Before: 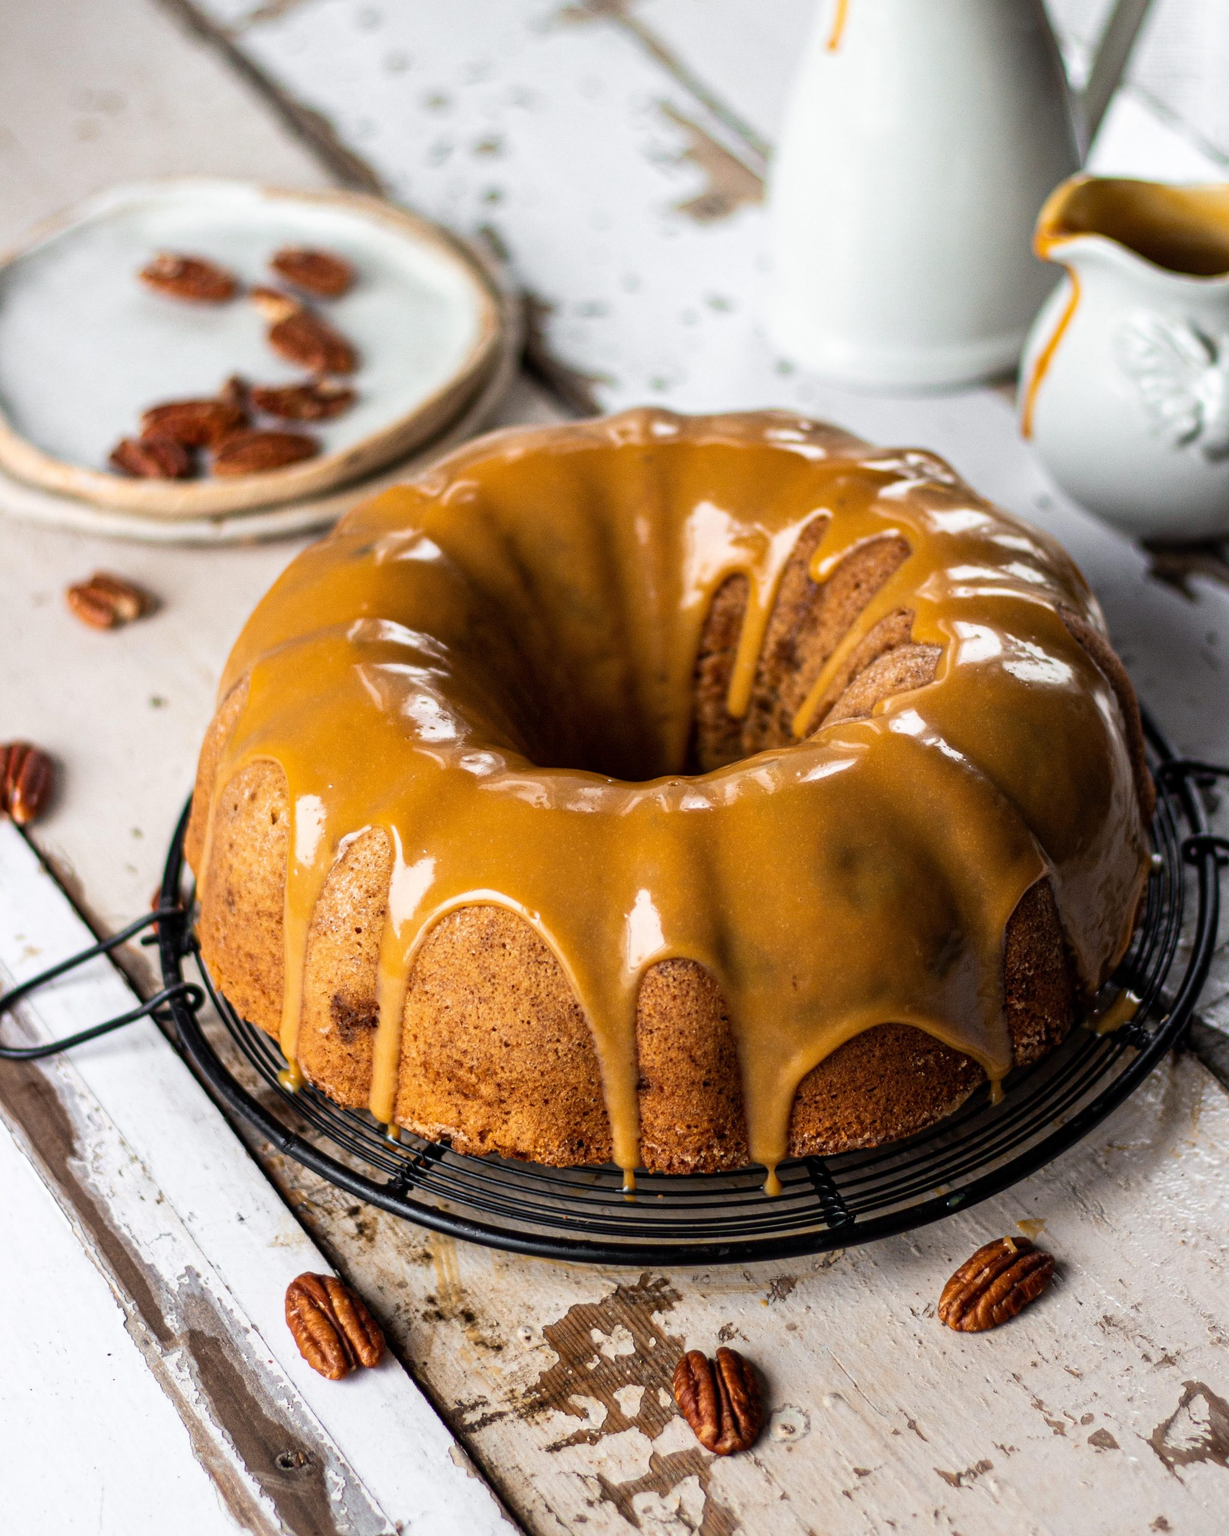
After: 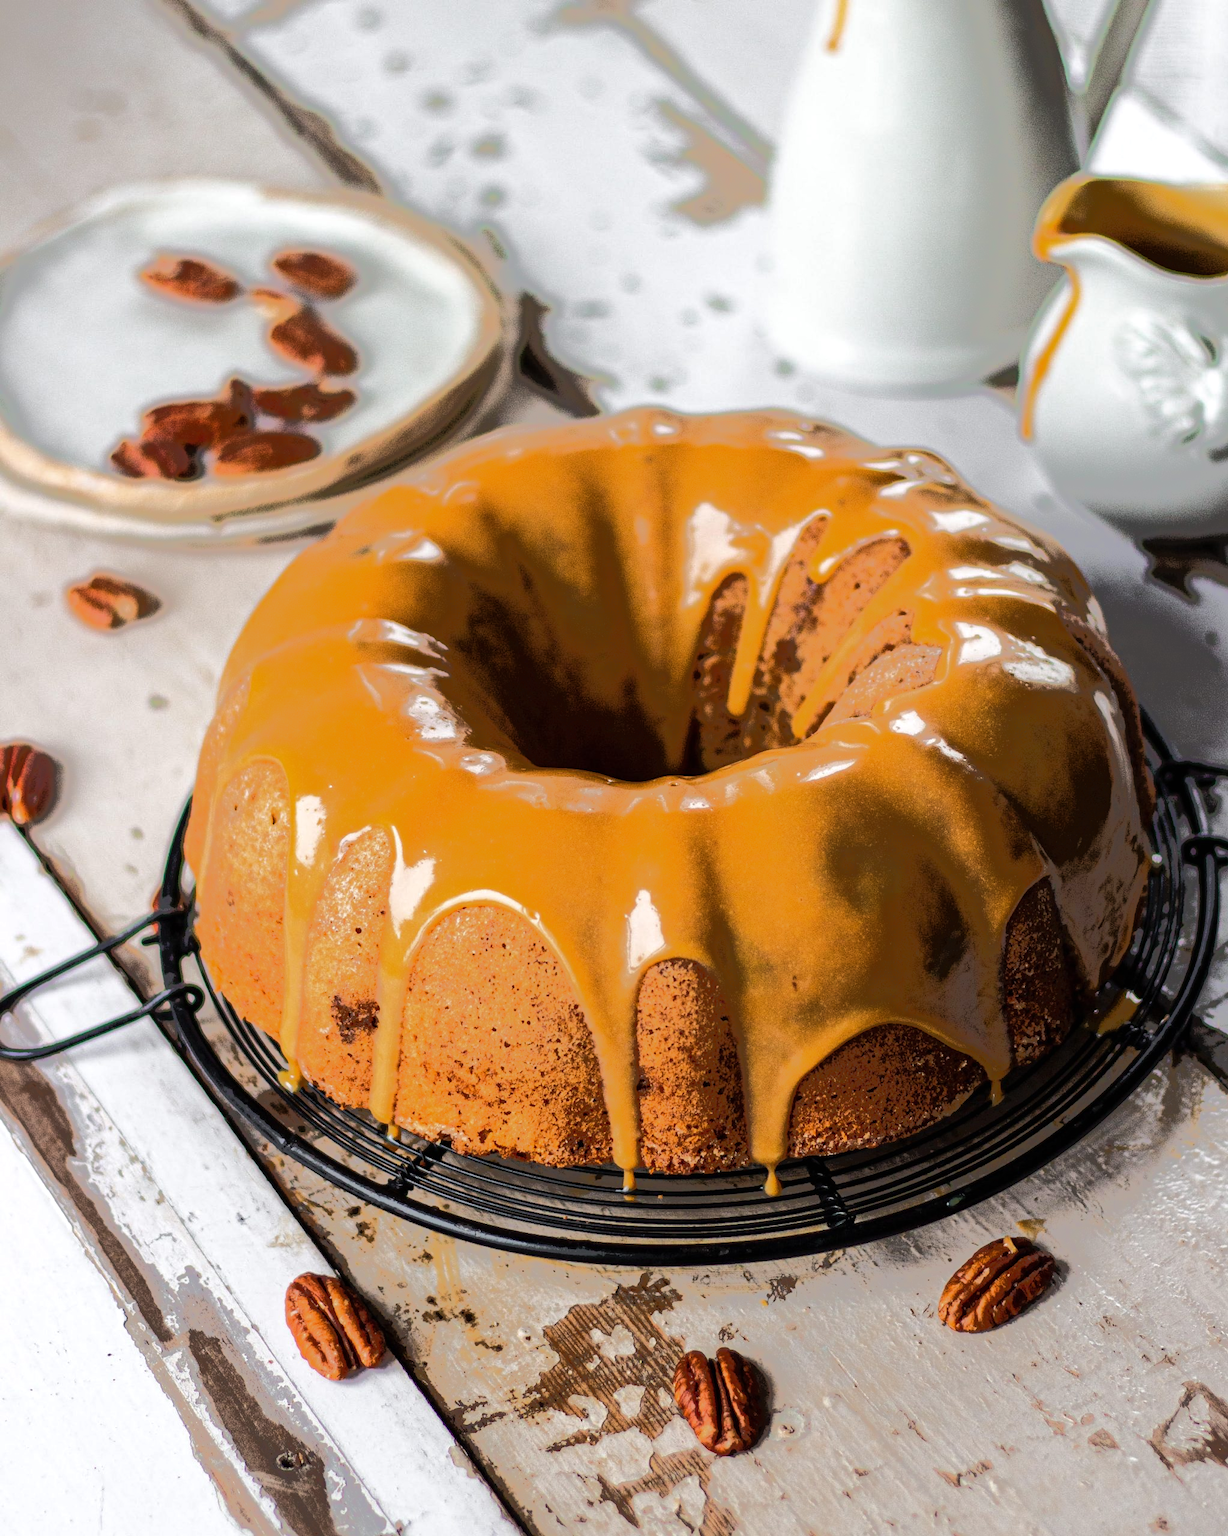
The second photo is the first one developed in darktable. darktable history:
tone equalizer: -7 EV -0.618 EV, -6 EV 0.978 EV, -5 EV -0.446 EV, -4 EV 0.424 EV, -3 EV 0.419 EV, -2 EV 0.152 EV, -1 EV -0.173 EV, +0 EV -0.405 EV, edges refinement/feathering 500, mask exposure compensation -1.57 EV, preserve details no
exposure: black level correction 0, compensate highlight preservation false
